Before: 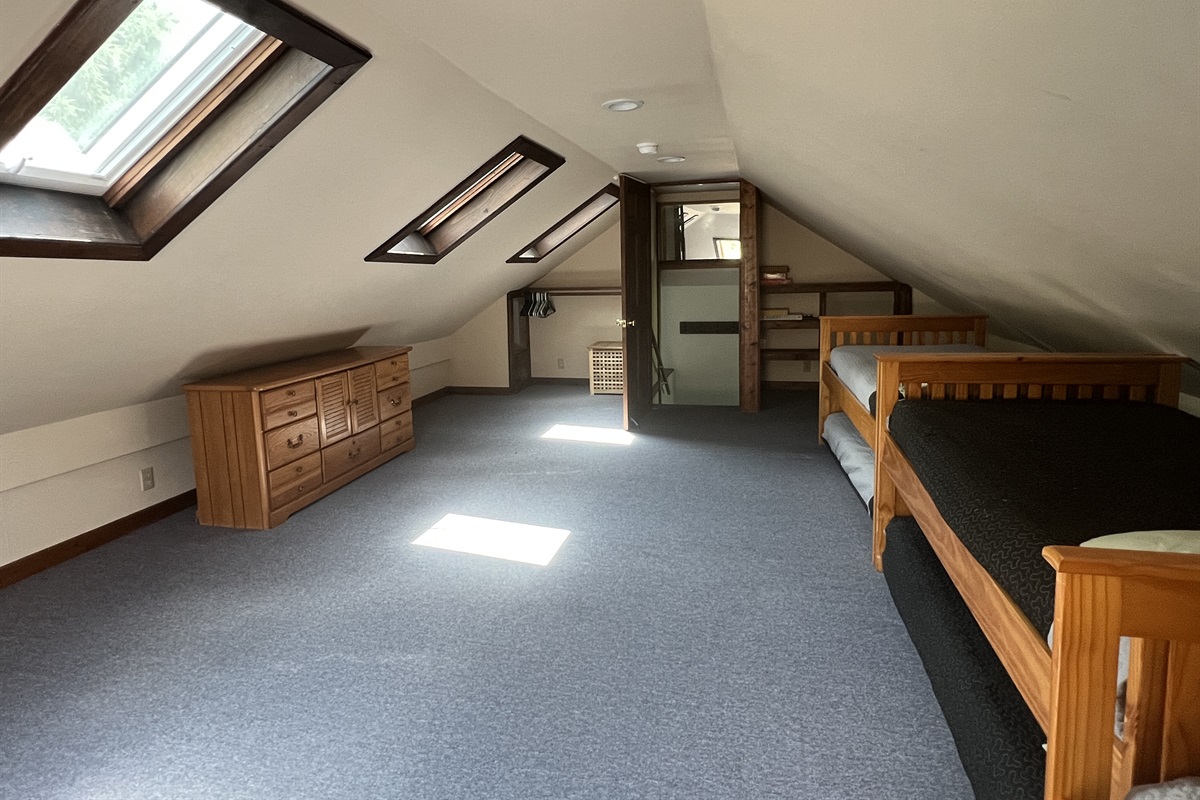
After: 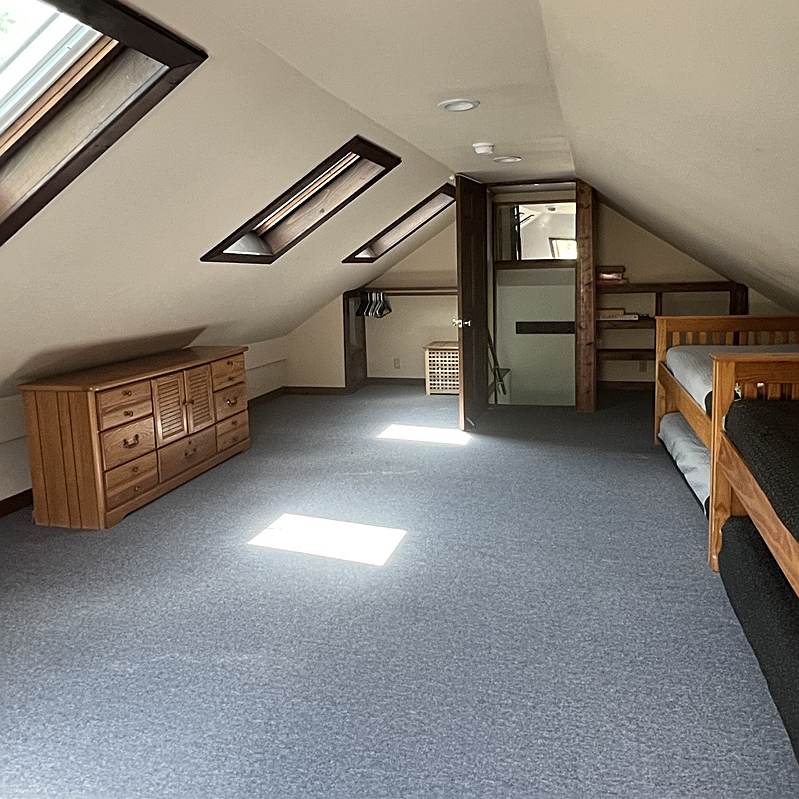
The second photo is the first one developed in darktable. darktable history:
crop and rotate: left 13.696%, right 19.643%
sharpen: on, module defaults
